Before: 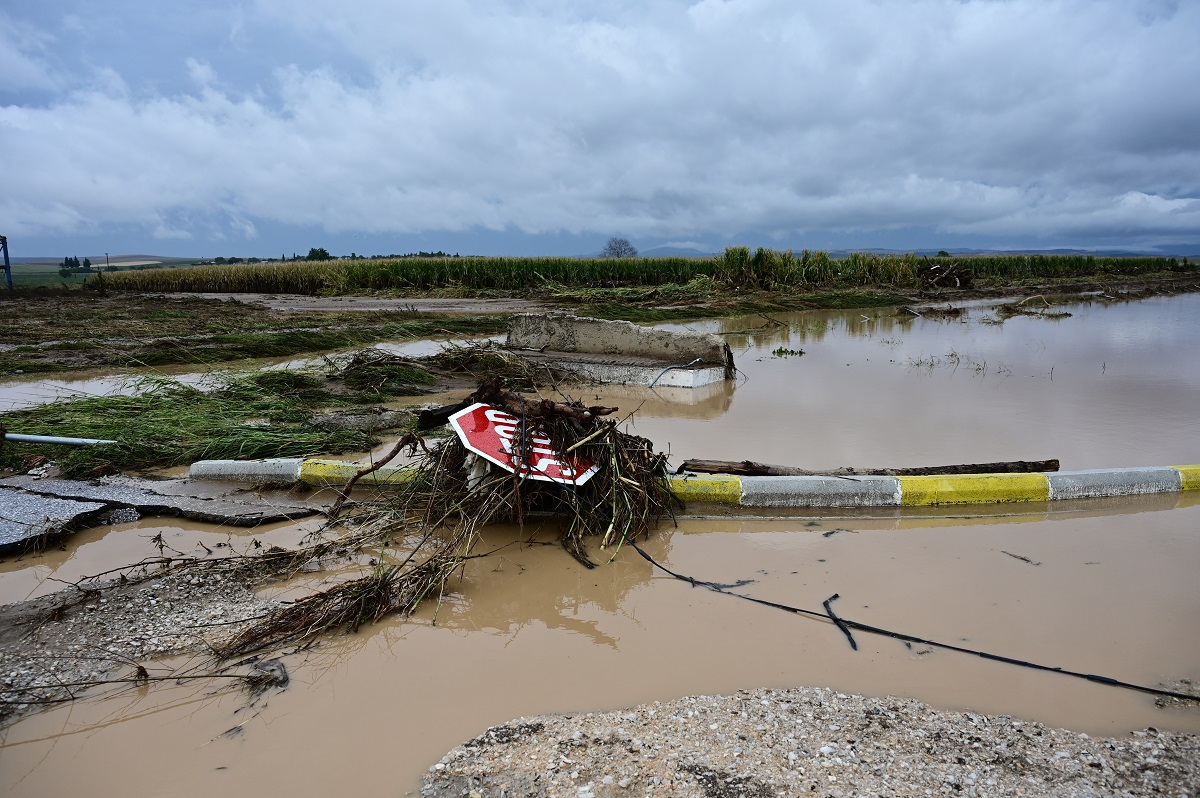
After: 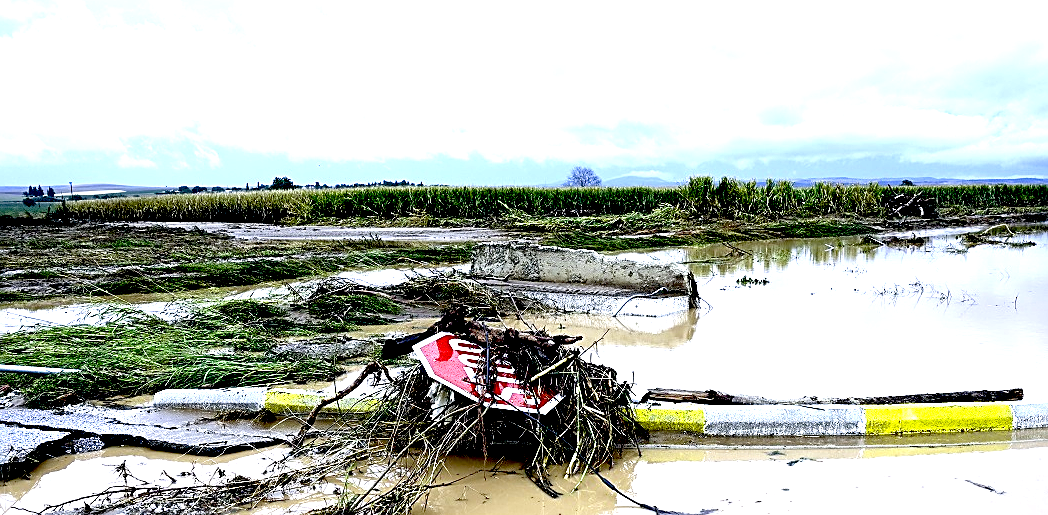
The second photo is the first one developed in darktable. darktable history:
color correction: highlights a* 1.39, highlights b* 17.83
exposure: black level correction 0.016, exposure 1.774 EV, compensate highlight preservation false
crop: left 3.015%, top 8.969%, right 9.647%, bottom 26.457%
white balance: red 0.871, blue 1.249
sharpen: on, module defaults
